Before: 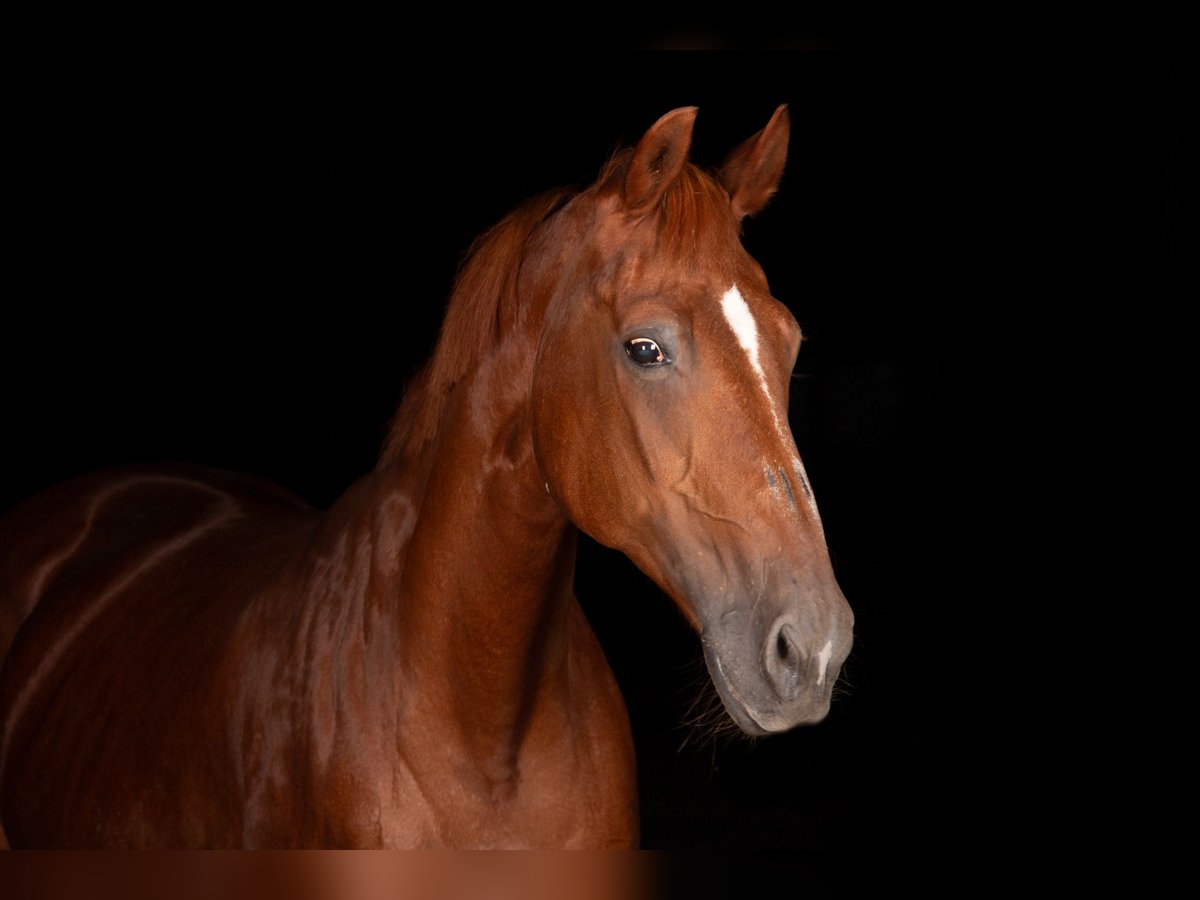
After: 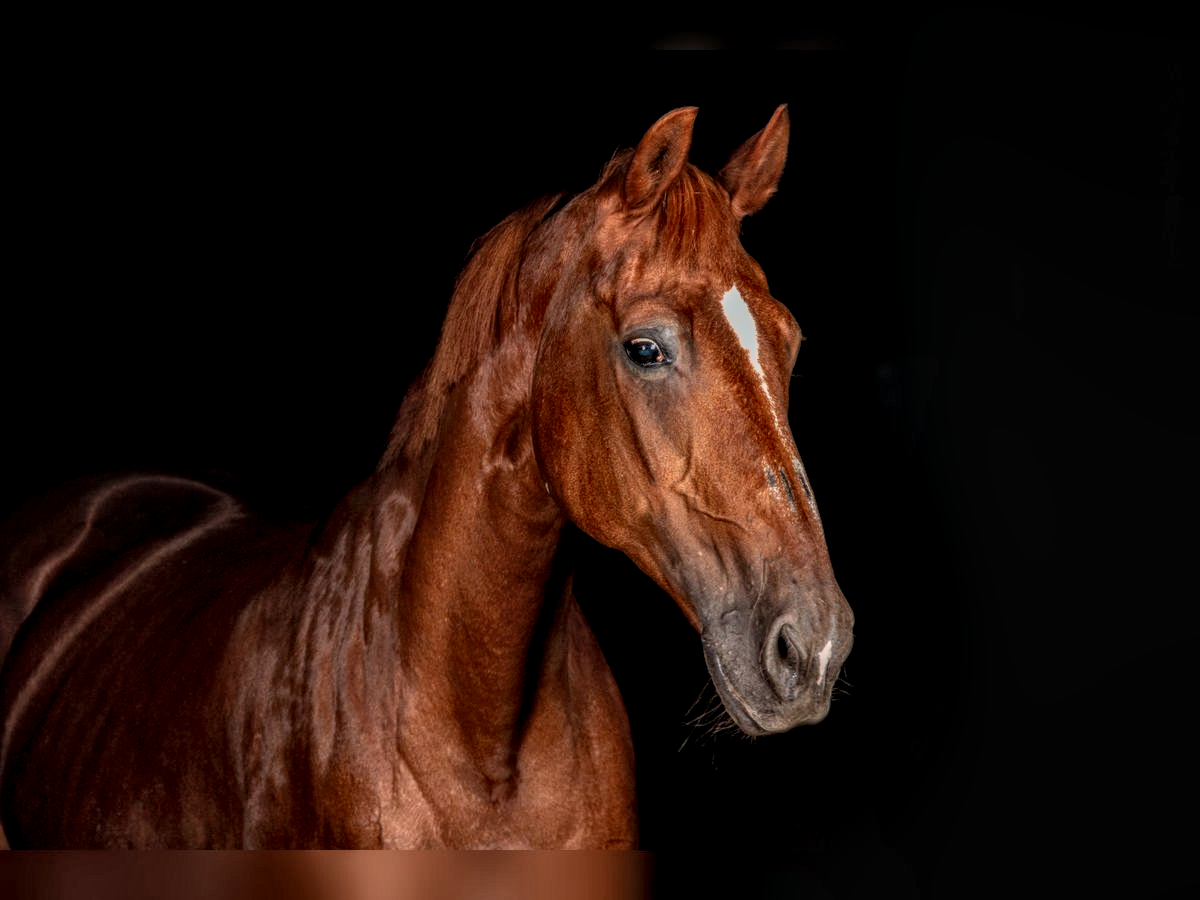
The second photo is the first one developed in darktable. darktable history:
local contrast: highlights 1%, shadows 6%, detail 199%, midtone range 0.251
contrast equalizer: octaves 7, y [[0.6 ×6], [0.55 ×6], [0 ×6], [0 ×6], [0 ×6]]
